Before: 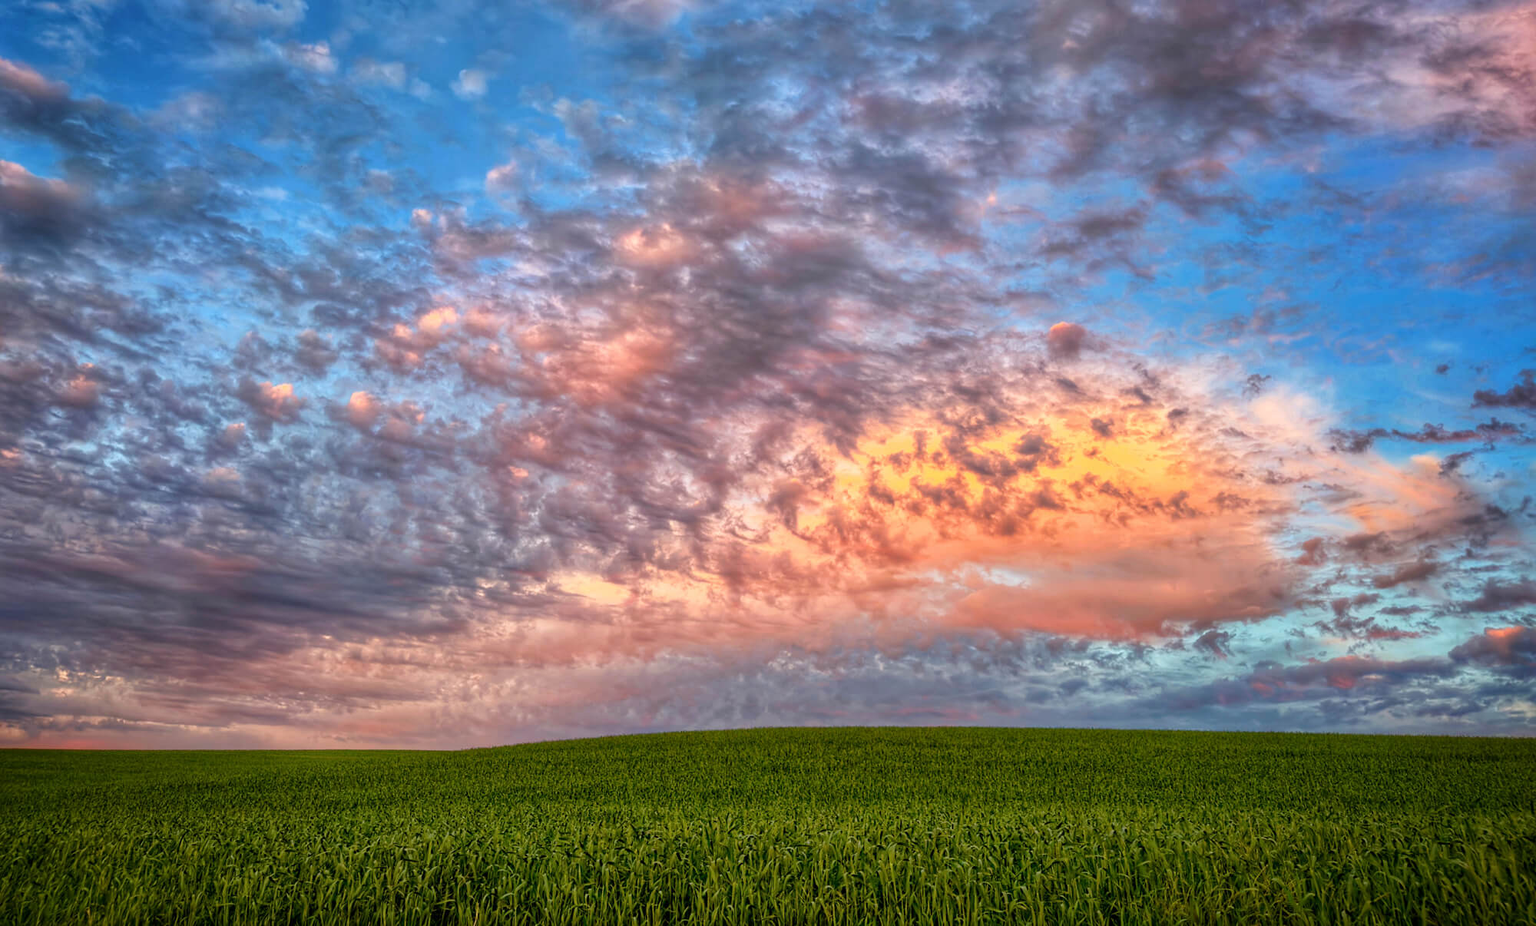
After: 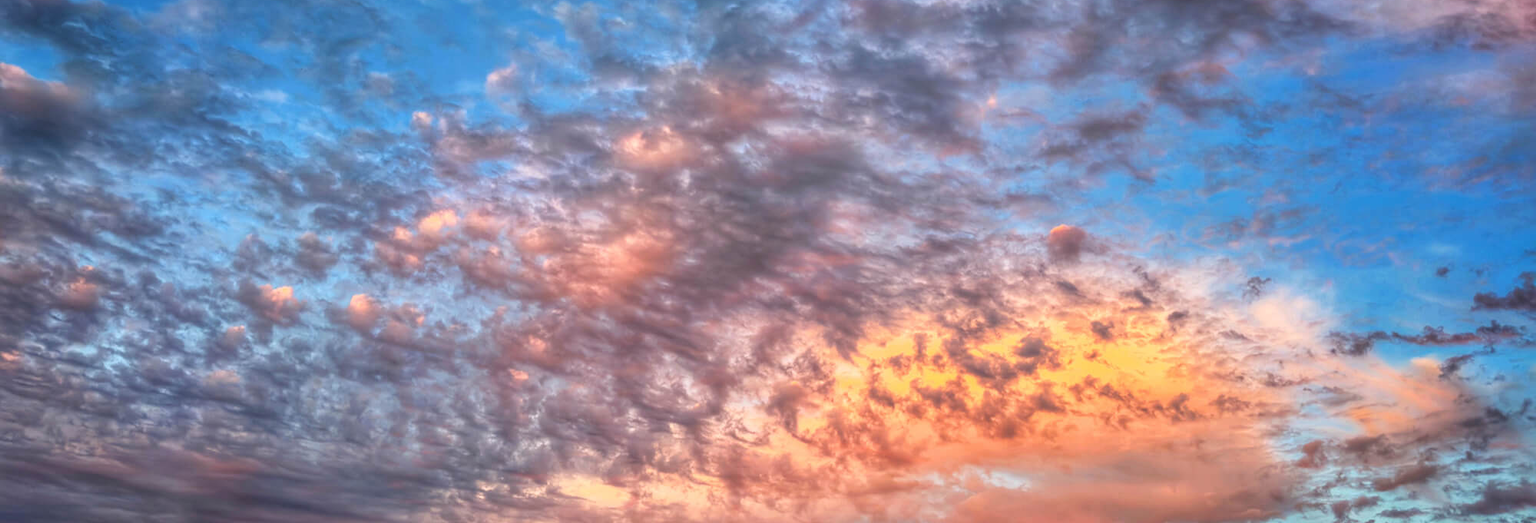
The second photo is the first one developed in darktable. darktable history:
crop and rotate: top 10.575%, bottom 32.891%
